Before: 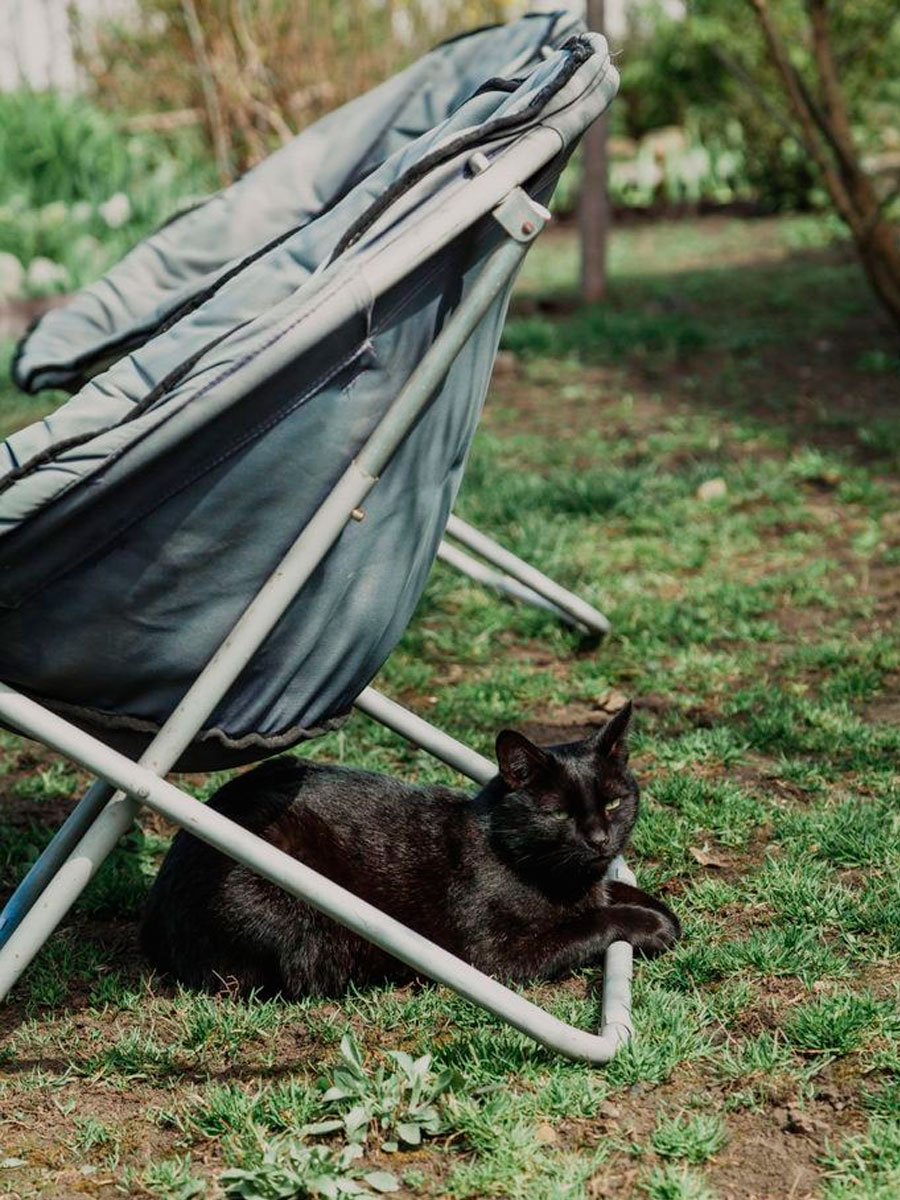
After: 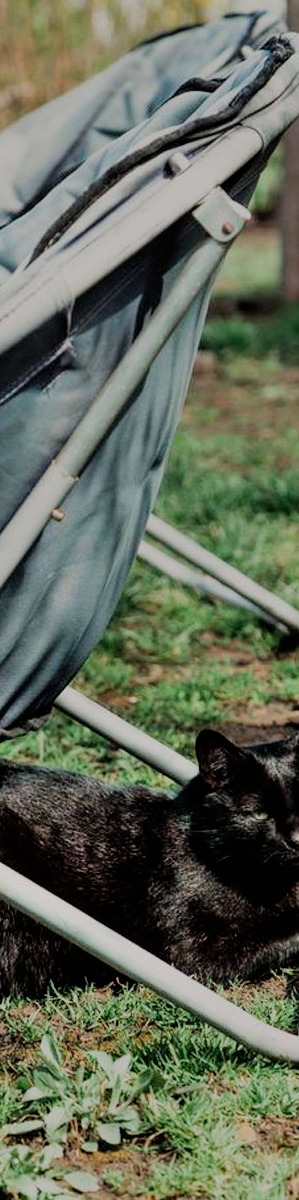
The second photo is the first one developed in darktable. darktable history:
filmic rgb: black relative exposure -7.32 EV, white relative exposure 5.09 EV, hardness 3.2
shadows and highlights: shadows color adjustment 97.66%, soften with gaussian
crop: left 33.36%, right 33.36%
